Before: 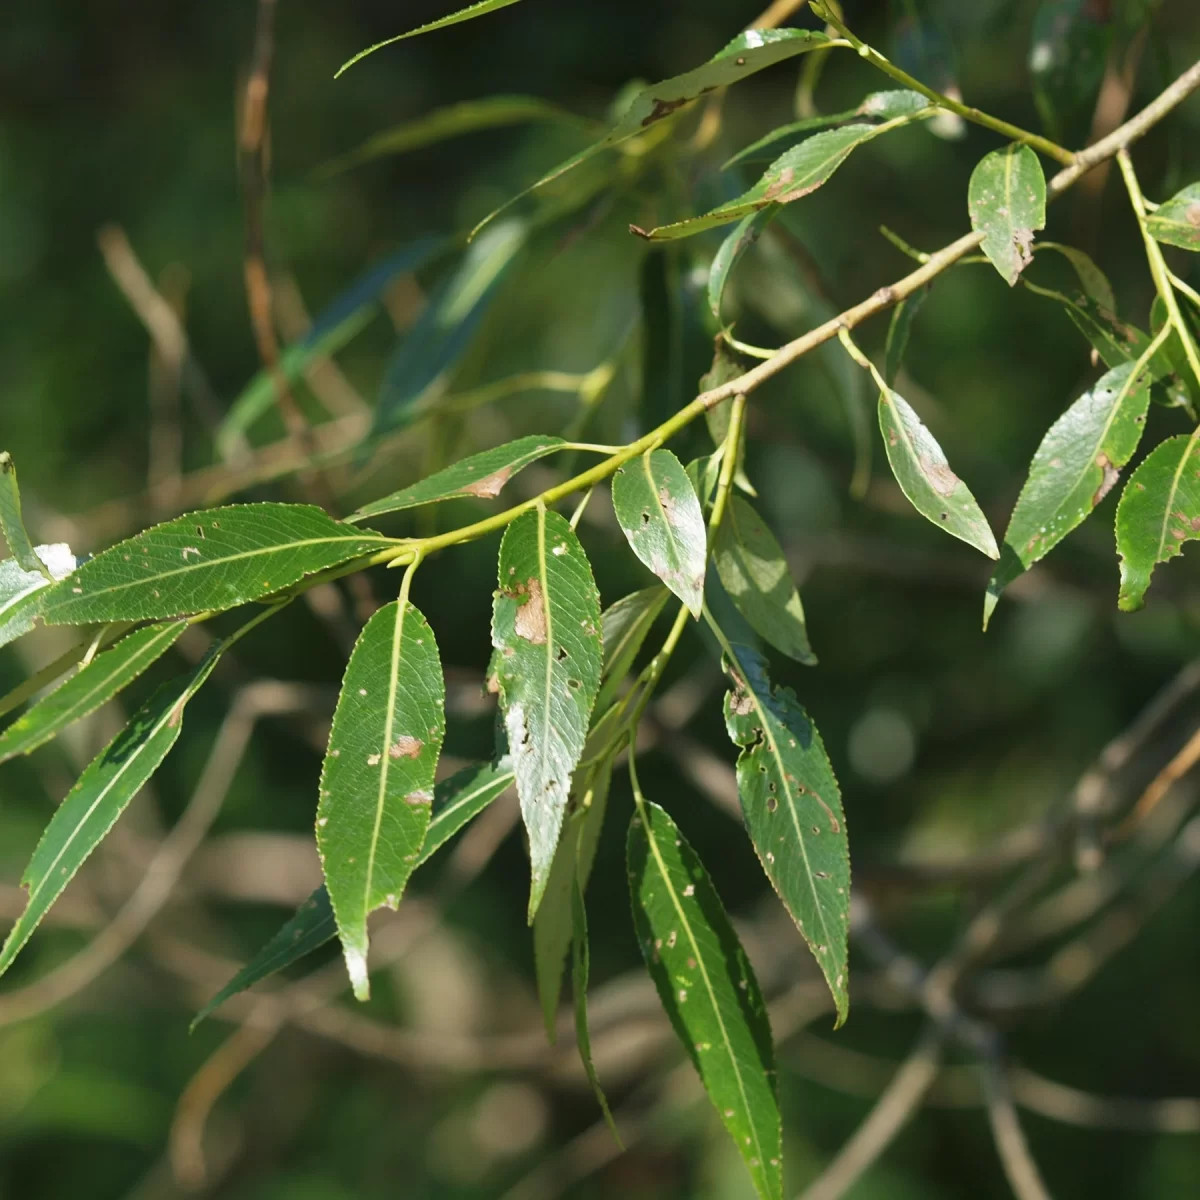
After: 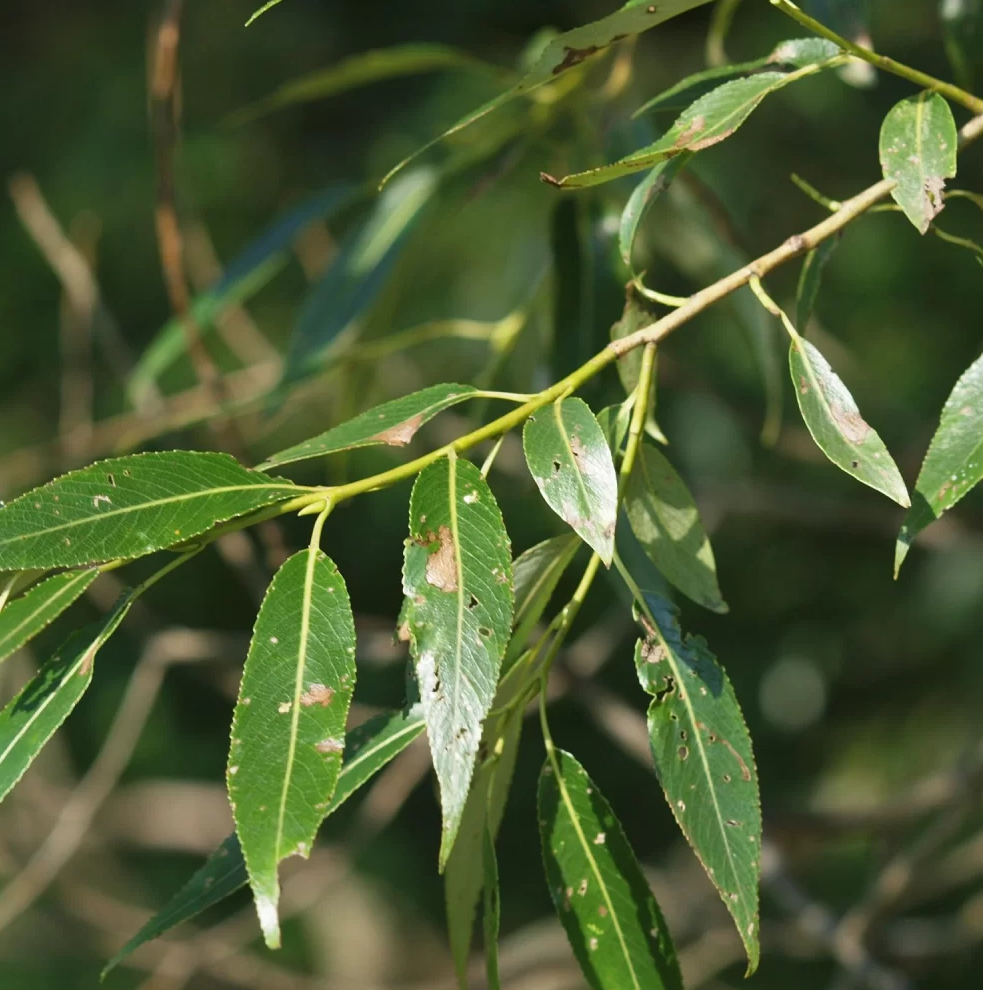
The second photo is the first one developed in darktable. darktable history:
crop and rotate: left 7.471%, top 4.379%, right 10.53%, bottom 13.039%
